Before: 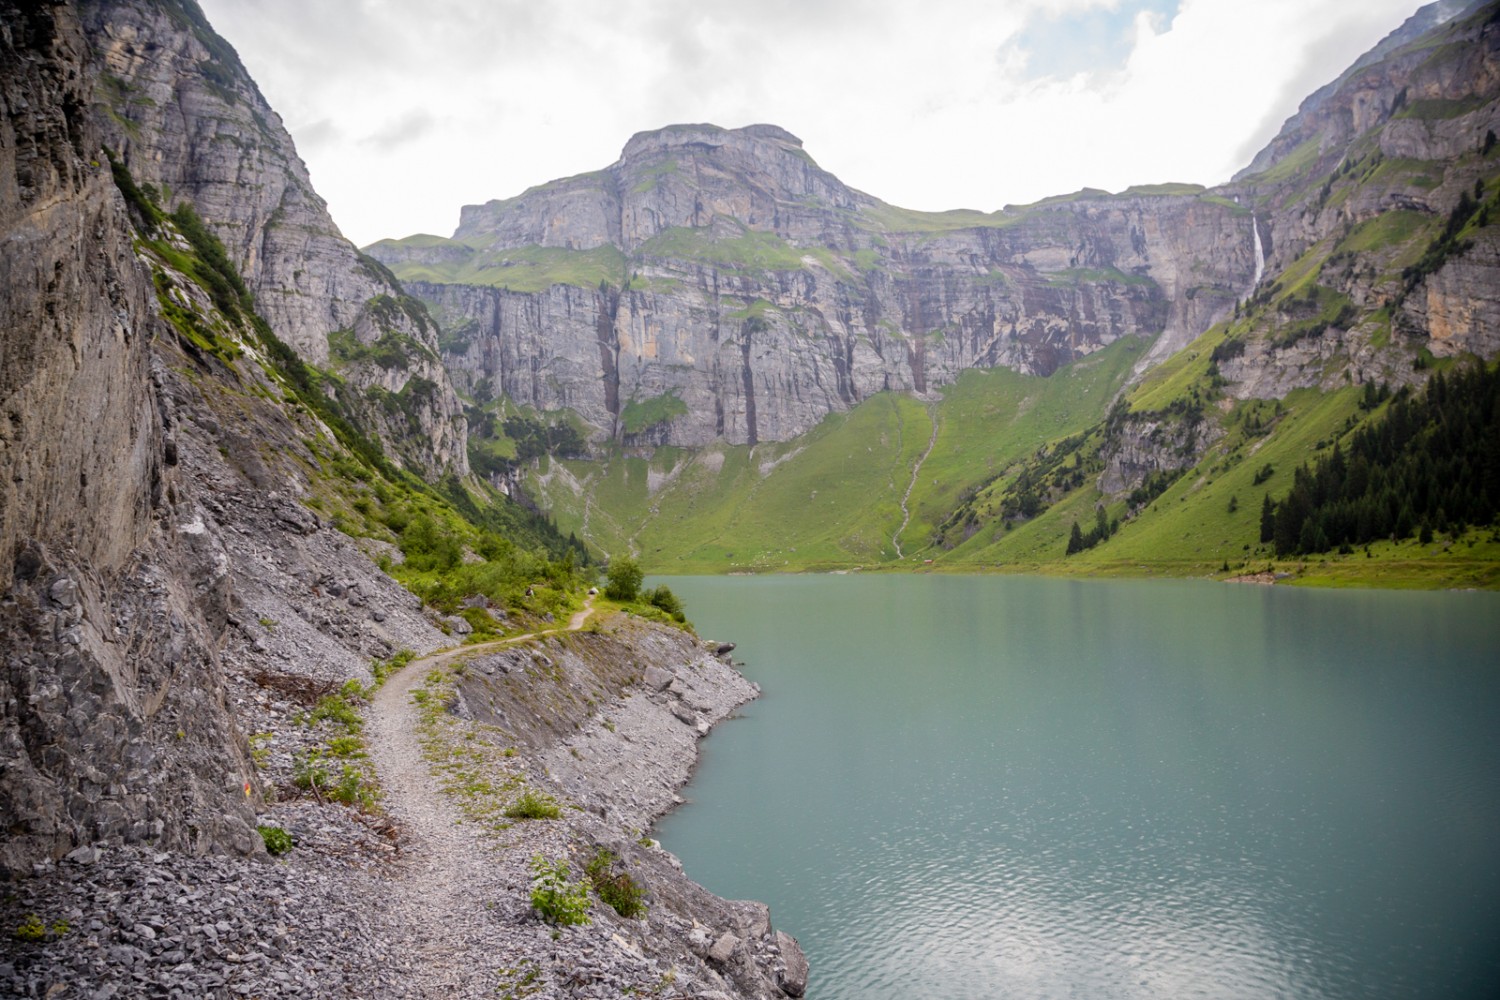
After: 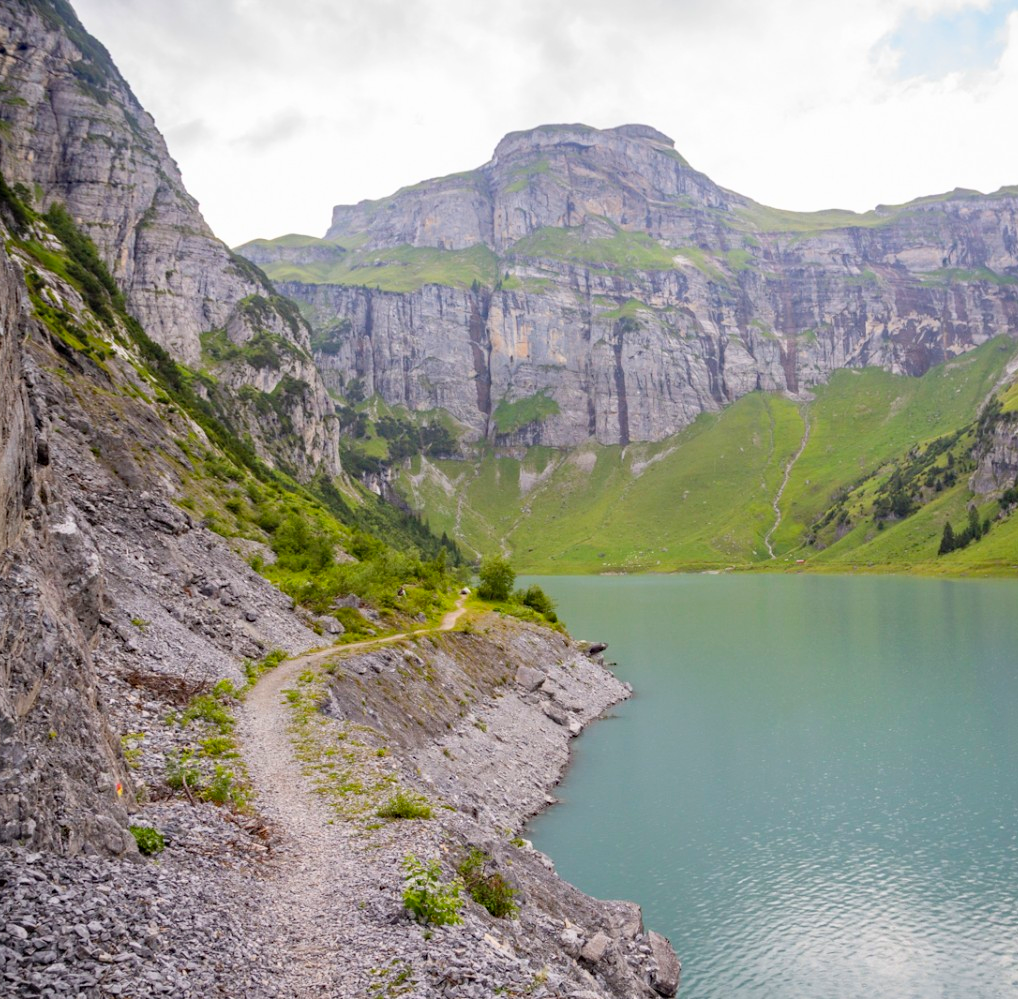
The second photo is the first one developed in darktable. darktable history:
crop and rotate: left 8.535%, right 23.574%
haze removal: compatibility mode true, adaptive false
contrast brightness saturation: contrast 0.071, brightness 0.083, saturation 0.179
